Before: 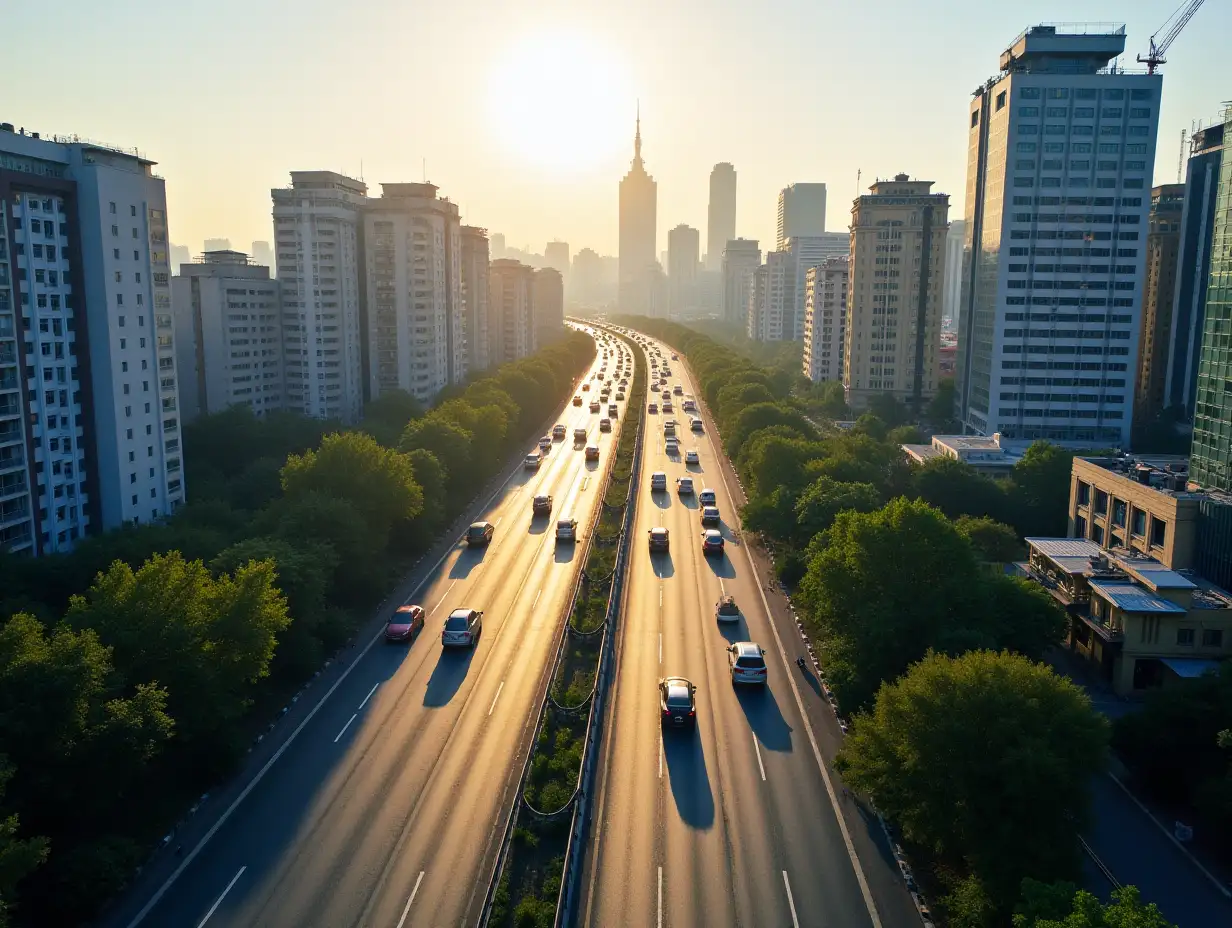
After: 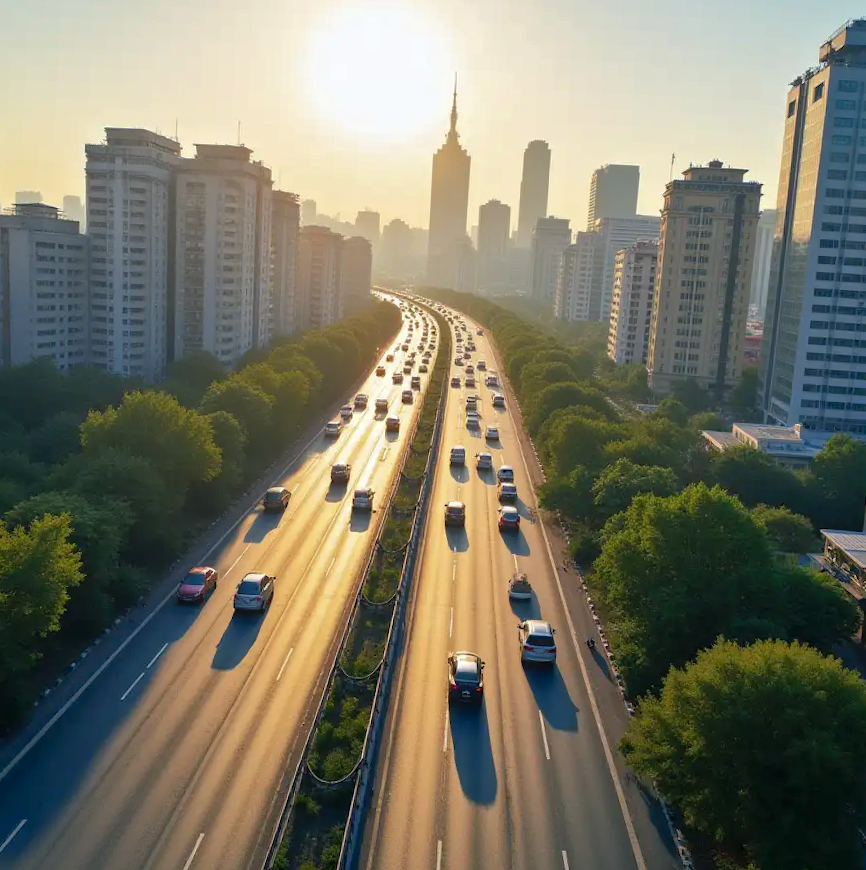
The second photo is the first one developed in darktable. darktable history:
crop and rotate: angle -2.85°, left 14.084%, top 0.02%, right 11.026%, bottom 0.066%
shadows and highlights: on, module defaults
